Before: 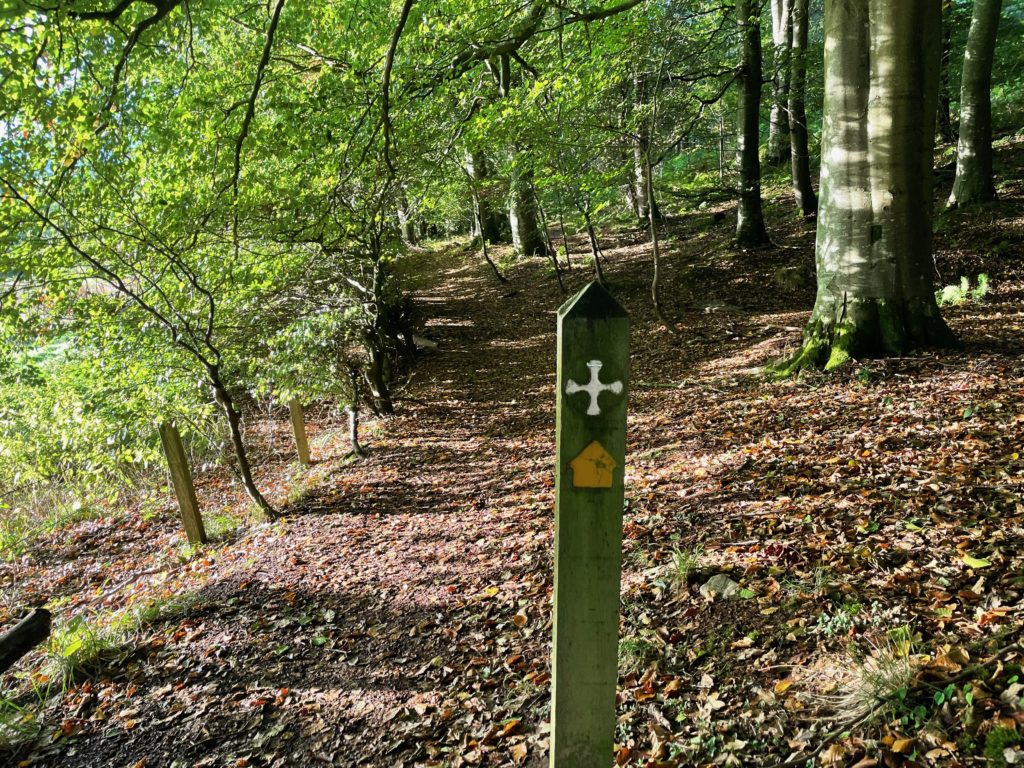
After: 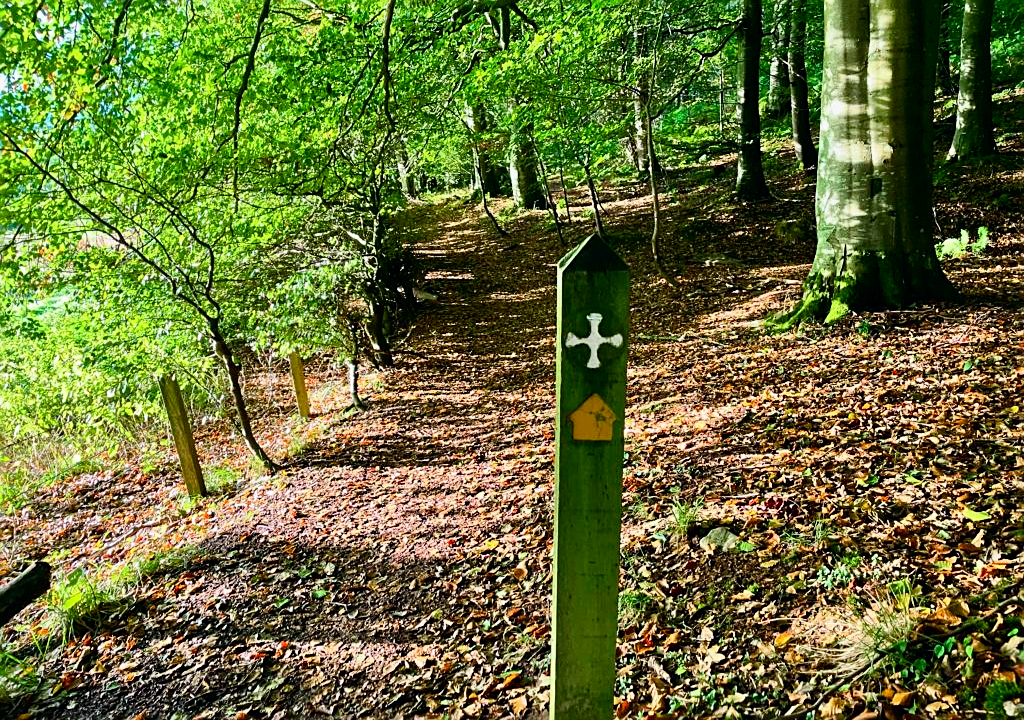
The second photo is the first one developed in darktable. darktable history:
tone curve: curves: ch0 [(0, 0) (0.051, 0.03) (0.096, 0.071) (0.243, 0.246) (0.461, 0.515) (0.605, 0.692) (0.761, 0.85) (0.881, 0.933) (1, 0.984)]; ch1 [(0, 0) (0.1, 0.038) (0.318, 0.243) (0.431, 0.384) (0.488, 0.475) (0.499, 0.499) (0.534, 0.546) (0.567, 0.592) (0.601, 0.632) (0.734, 0.809) (1, 1)]; ch2 [(0, 0) (0.297, 0.257) (0.414, 0.379) (0.453, 0.45) (0.479, 0.483) (0.504, 0.499) (0.52, 0.519) (0.541, 0.554) (0.614, 0.652) (0.817, 0.874) (1, 1)], color space Lab, independent channels, preserve colors none
crop and rotate: top 6.25%
sharpen: on, module defaults
tone equalizer: -8 EV -1.84 EV, -7 EV -1.16 EV, -6 EV -1.62 EV, smoothing diameter 25%, edges refinement/feathering 10, preserve details guided filter
color balance rgb: perceptual saturation grading › global saturation 20%, perceptual saturation grading › highlights -25%, perceptual saturation grading › shadows 25%
